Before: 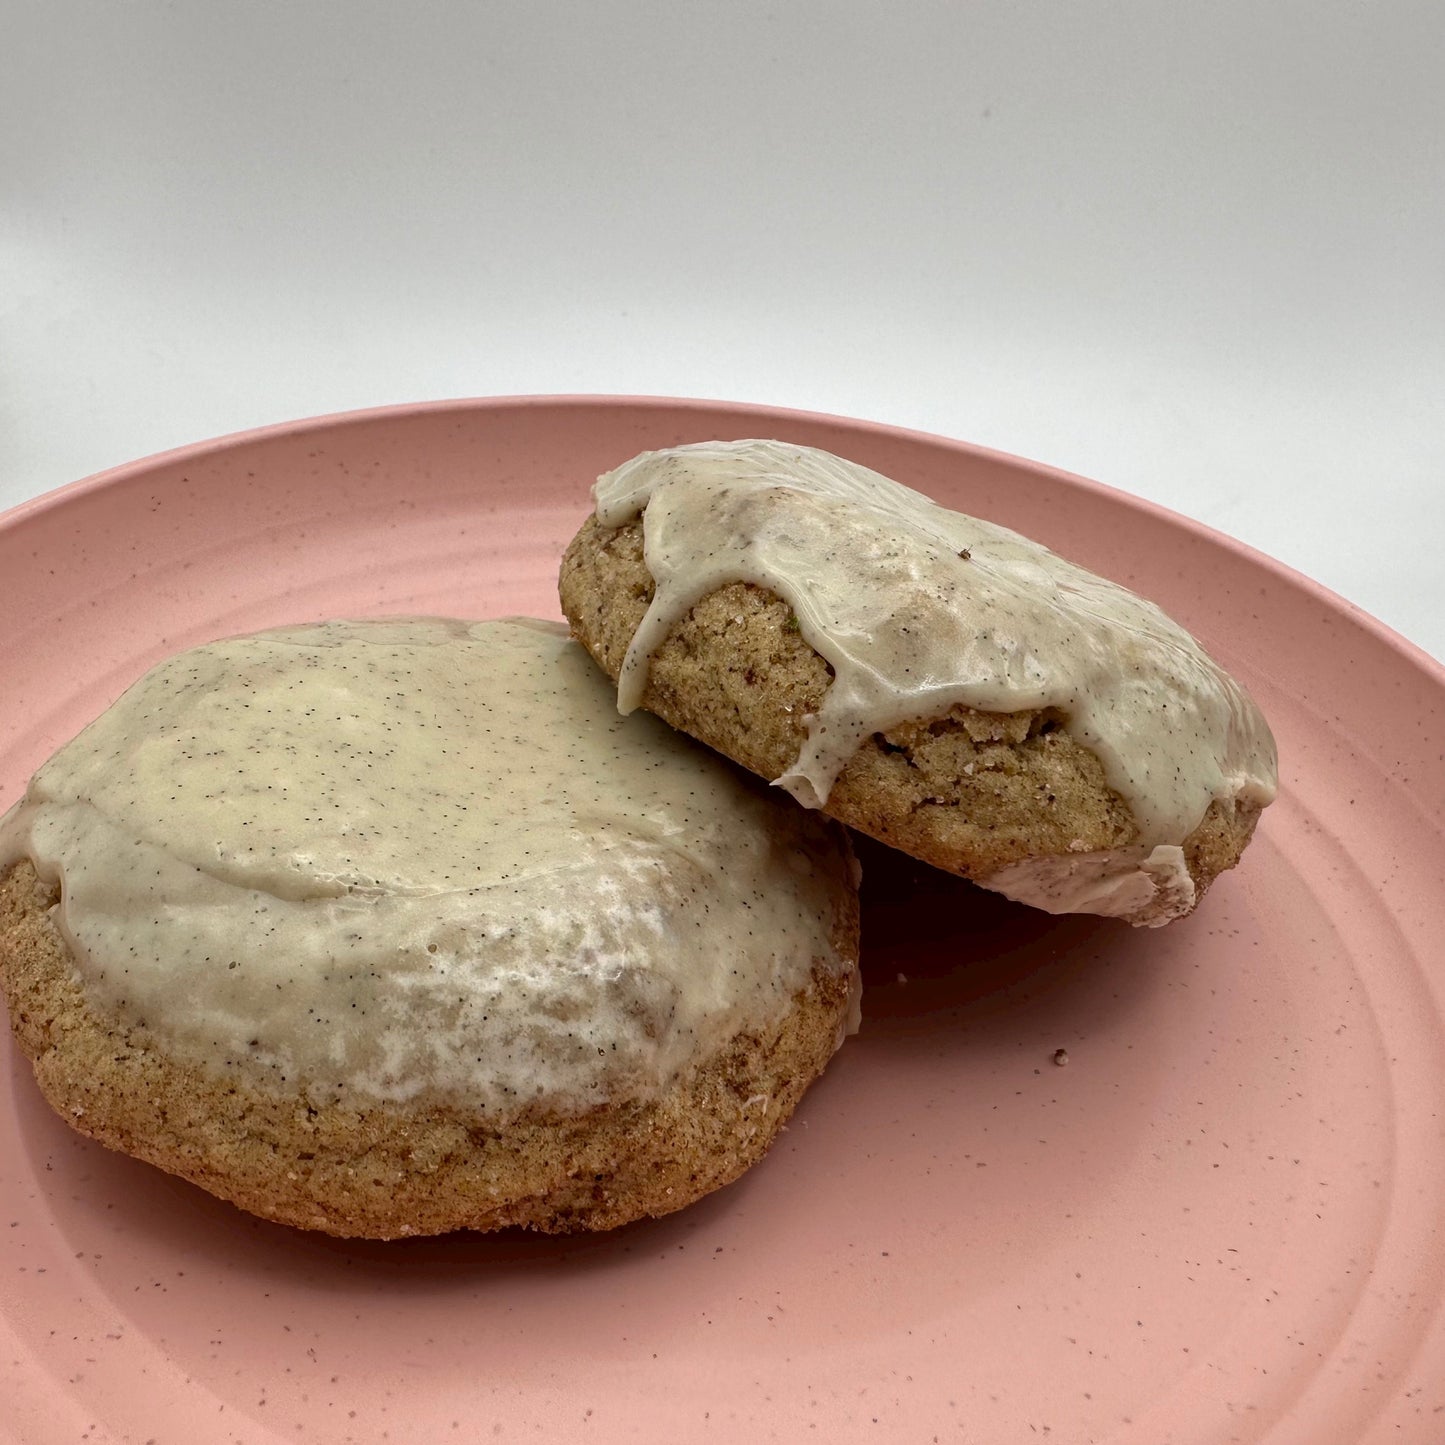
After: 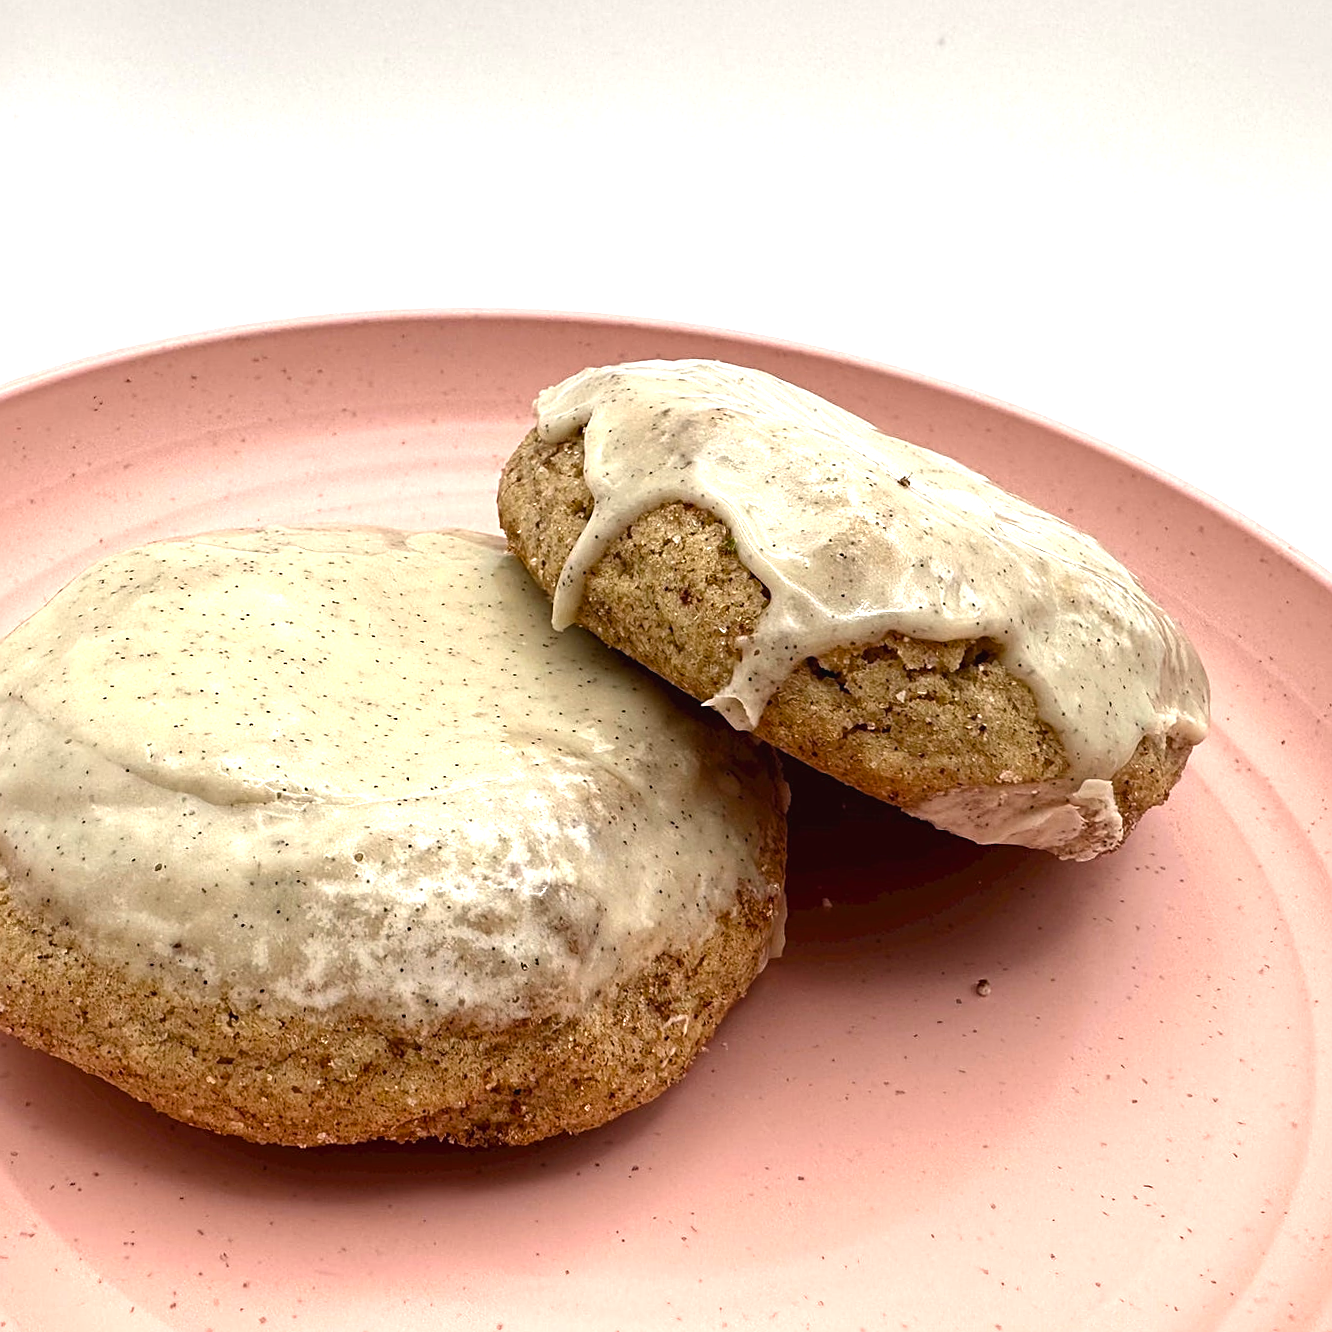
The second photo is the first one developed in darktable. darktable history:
color balance rgb: shadows lift › chroma 1%, shadows lift › hue 28.8°, power › hue 60°, highlights gain › chroma 1%, highlights gain › hue 60°, global offset › luminance 0.25%, perceptual saturation grading › highlights -20%, perceptual saturation grading › shadows 20%, perceptual brilliance grading › highlights 10%, perceptual brilliance grading › shadows -5%, global vibrance 19.67%
sharpen: radius 1.967
crop and rotate: angle -1.96°, left 3.097%, top 4.154%, right 1.586%, bottom 0.529%
exposure: exposure 0.6 EV, compensate highlight preservation false
